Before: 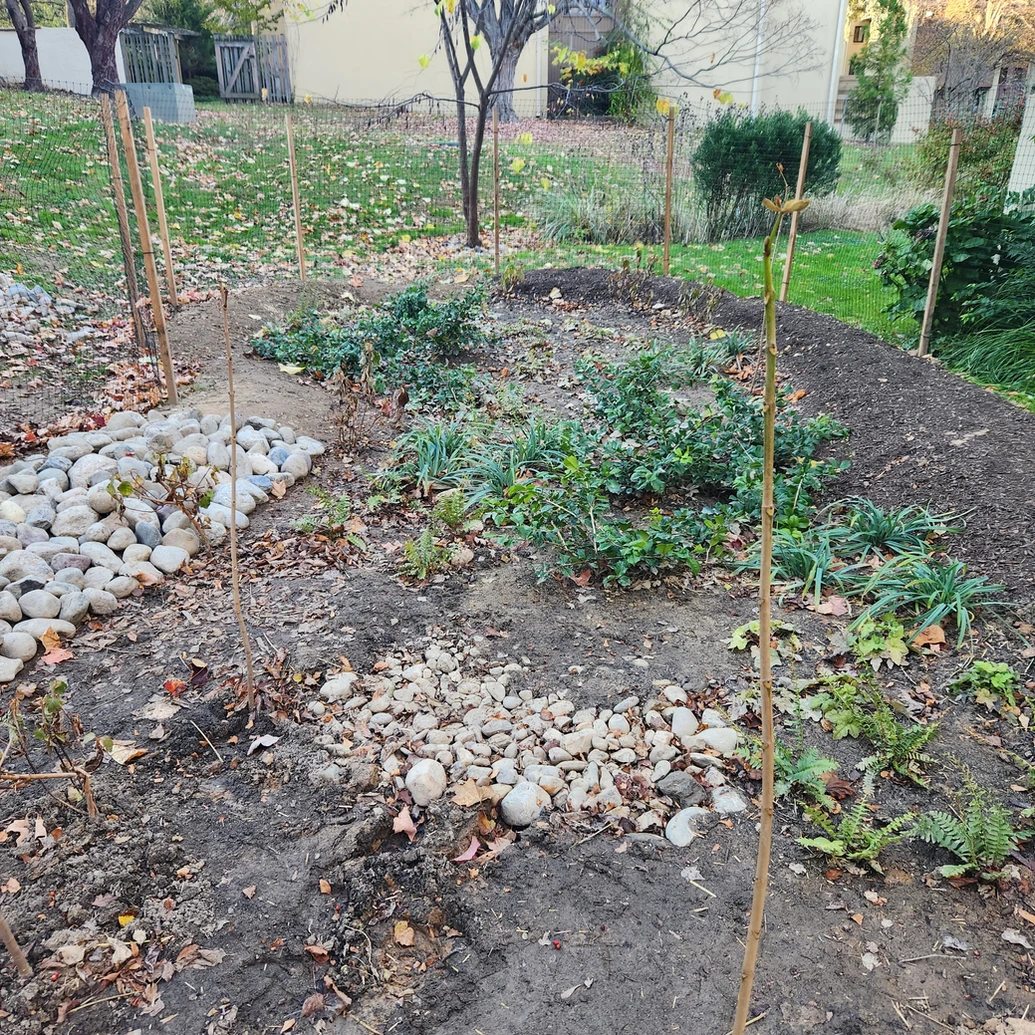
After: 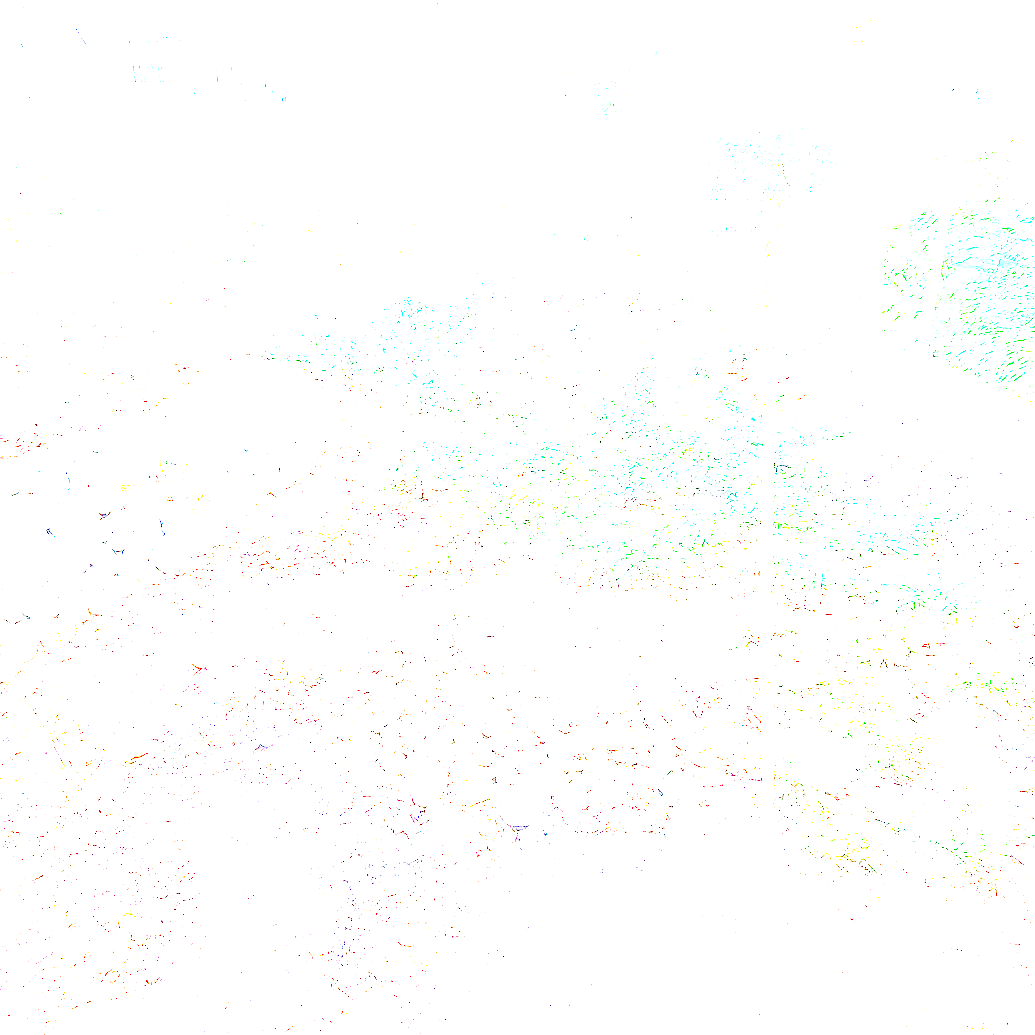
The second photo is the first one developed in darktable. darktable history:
exposure: exposure 7.934 EV, compensate highlight preservation false
